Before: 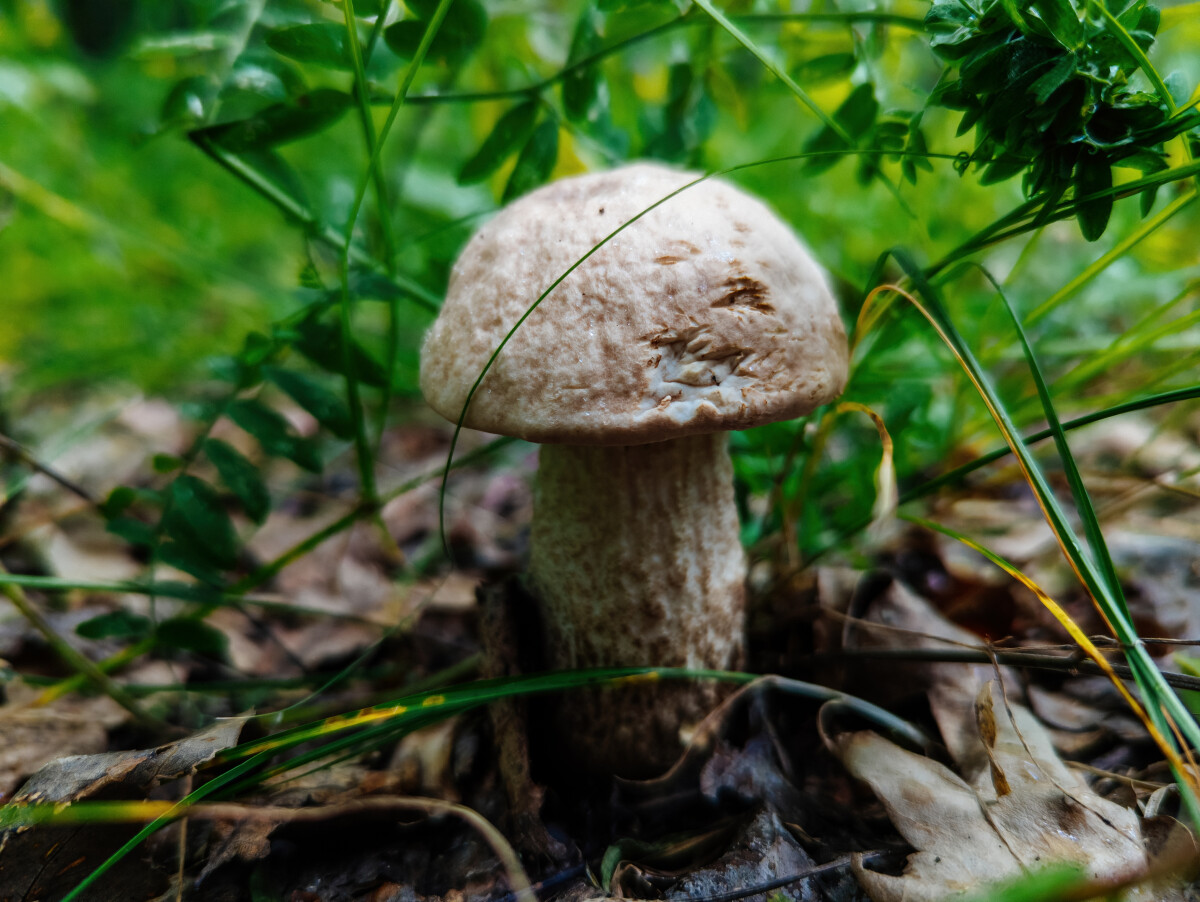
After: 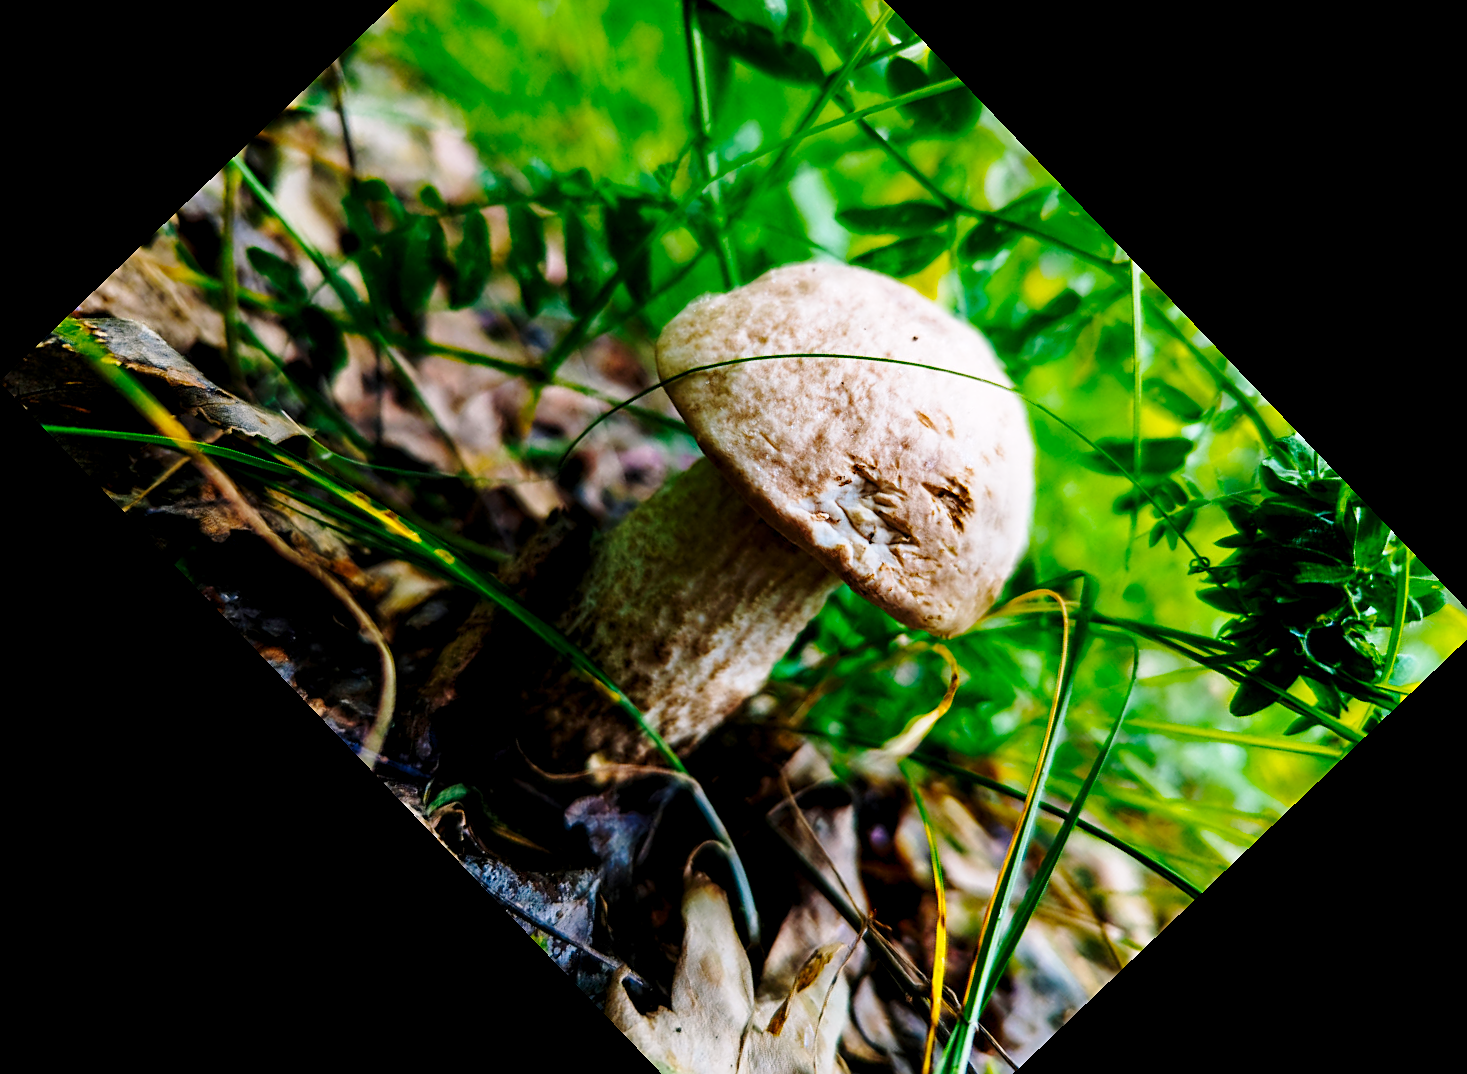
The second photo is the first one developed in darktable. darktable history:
crop and rotate: angle -46.26°, top 16.234%, right 0.912%, bottom 11.704%
sharpen: on, module defaults
base curve: curves: ch0 [(0, 0) (0.028, 0.03) (0.121, 0.232) (0.46, 0.748) (0.859, 0.968) (1, 1)], preserve colors none
color balance rgb: shadows lift › chroma 2%, shadows lift › hue 217.2°, power › chroma 0.25%, power › hue 60°, highlights gain › chroma 1.5%, highlights gain › hue 309.6°, global offset › luminance -0.5%, perceptual saturation grading › global saturation 15%, global vibrance 20%
